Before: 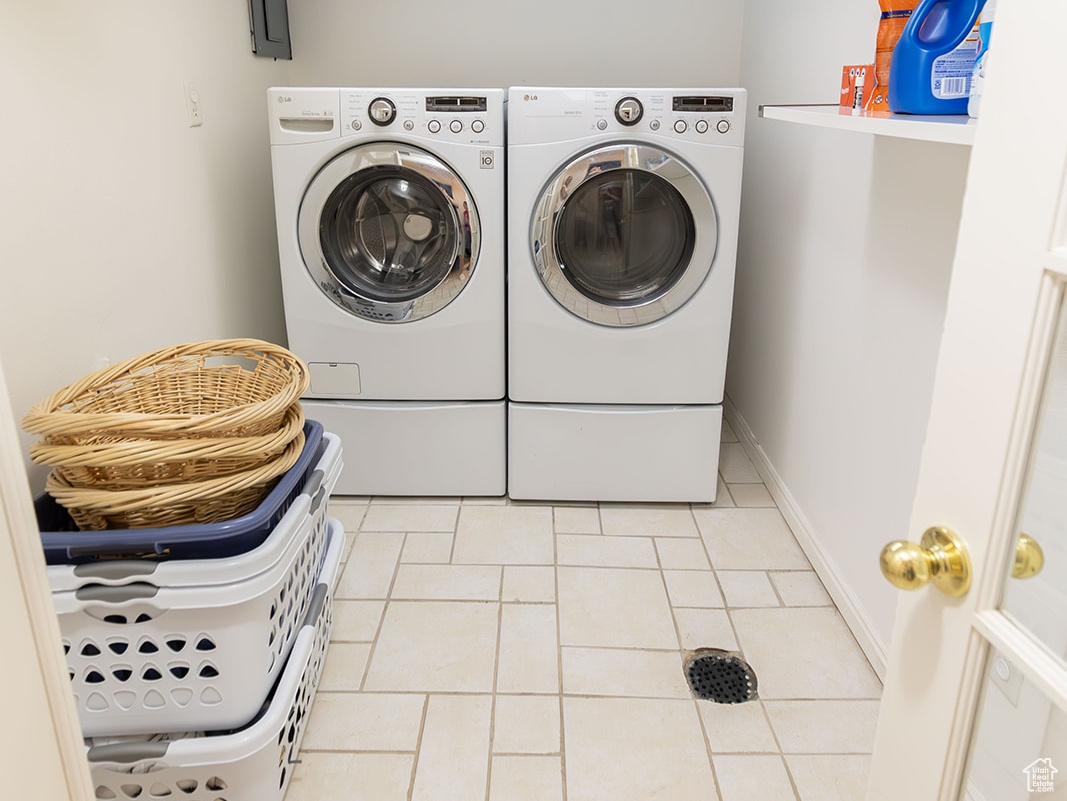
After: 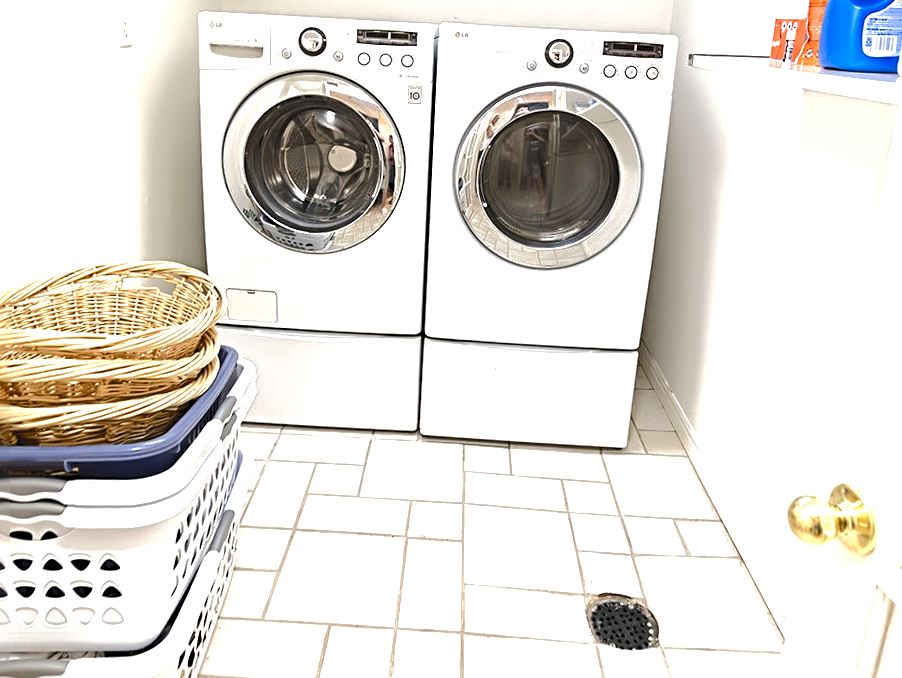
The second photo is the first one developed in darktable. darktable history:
exposure: exposure 0.772 EV, compensate highlight preservation false
sharpen: radius 3.967
color balance rgb: shadows lift › hue 85.95°, linear chroma grading › global chroma 3.778%, perceptual saturation grading › global saturation 0.451%, perceptual saturation grading › highlights -19.755%, perceptual saturation grading › shadows 20.185%, perceptual brilliance grading › highlights 7.021%, perceptual brilliance grading › mid-tones 17.265%, perceptual brilliance grading › shadows -5.564%
crop and rotate: angle -2.83°, left 5.245%, top 5.166%, right 4.68%, bottom 4.658%
tone curve: curves: ch0 [(0, 0) (0.003, 0.096) (0.011, 0.096) (0.025, 0.098) (0.044, 0.099) (0.069, 0.106) (0.1, 0.128) (0.136, 0.153) (0.177, 0.186) (0.224, 0.218) (0.277, 0.265) (0.335, 0.316) (0.399, 0.374) (0.468, 0.445) (0.543, 0.526) (0.623, 0.605) (0.709, 0.681) (0.801, 0.758) (0.898, 0.819) (1, 1)], color space Lab, independent channels, preserve colors none
